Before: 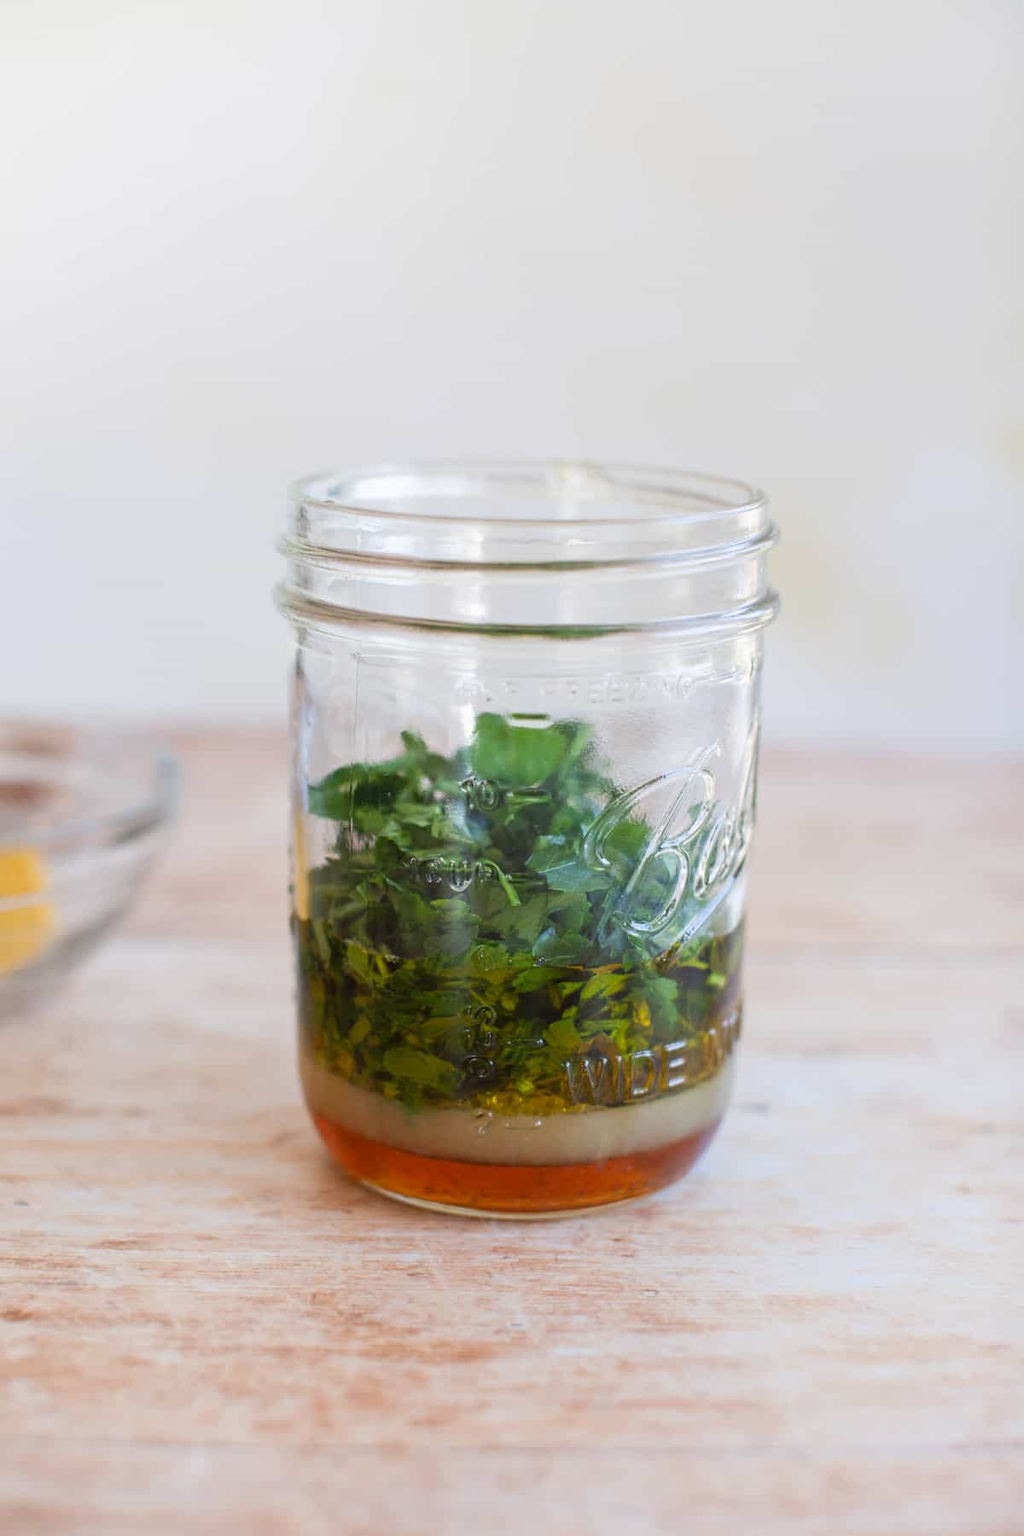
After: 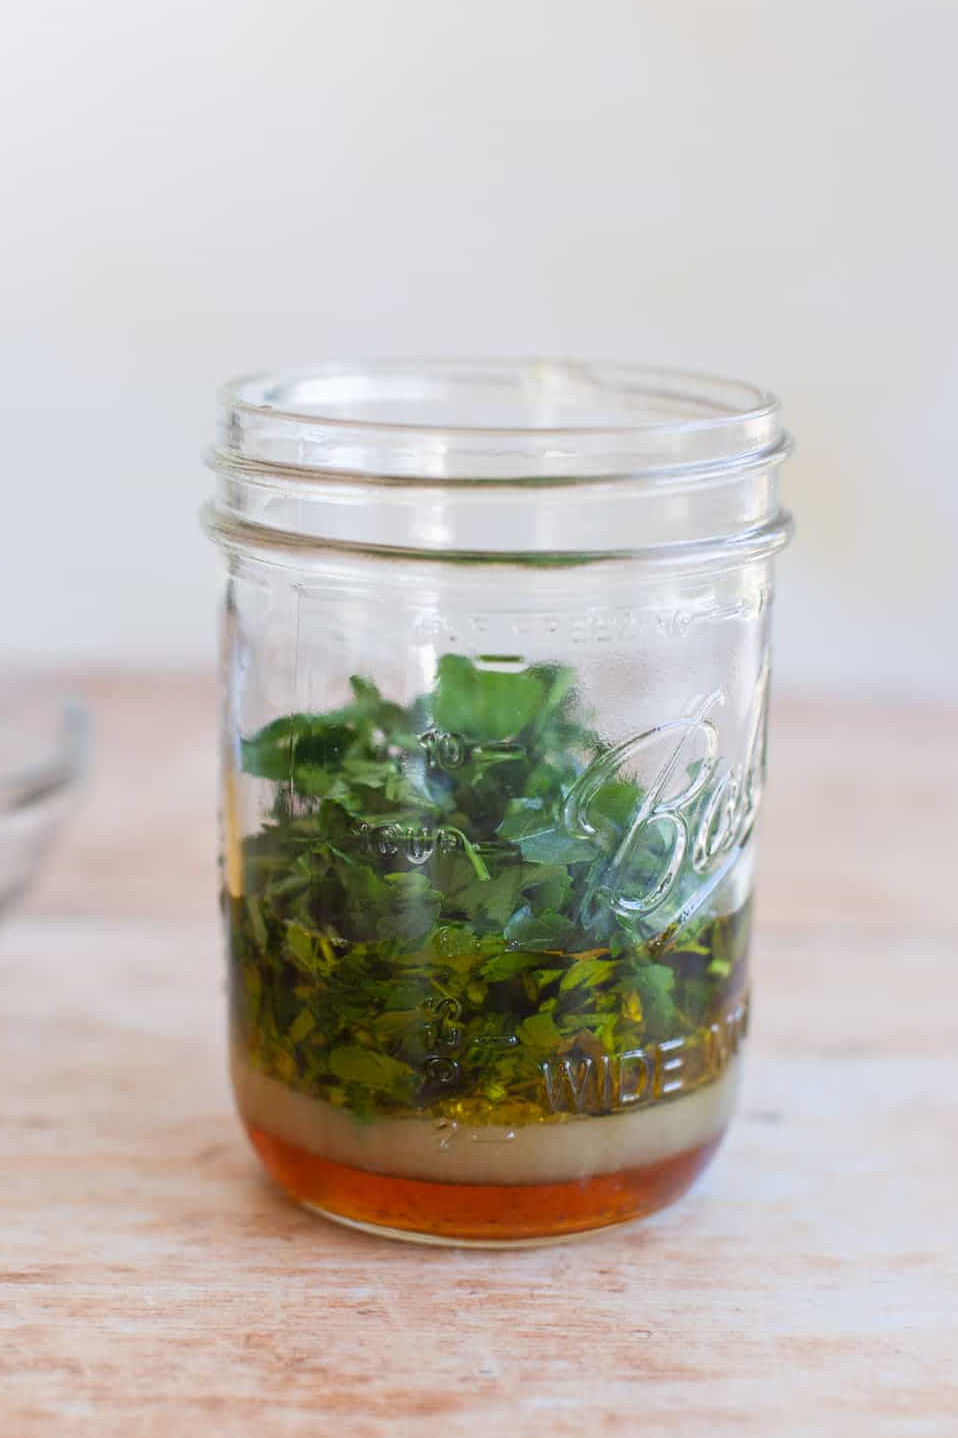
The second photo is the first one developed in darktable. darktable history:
tone equalizer: on, module defaults
crop and rotate: left 10.071%, top 10.071%, right 10.02%, bottom 10.02%
